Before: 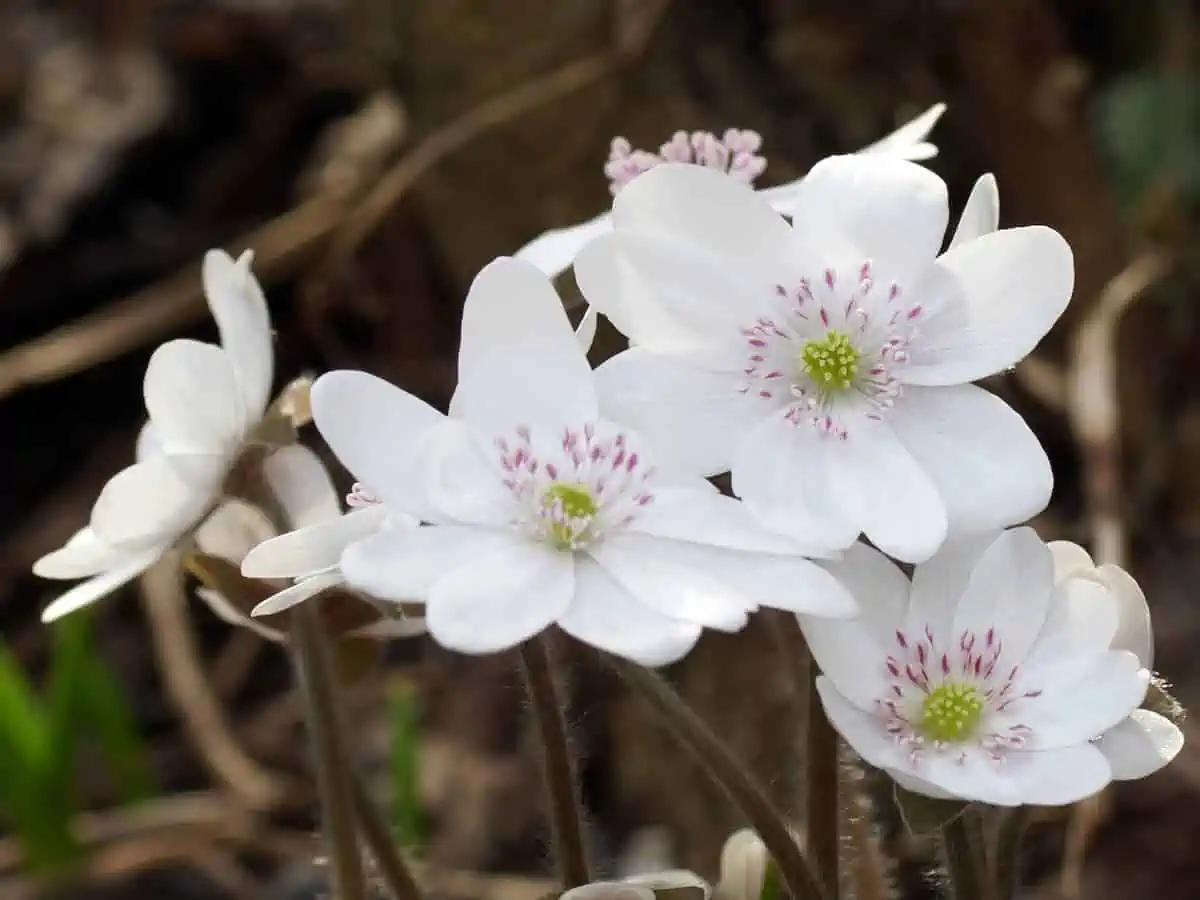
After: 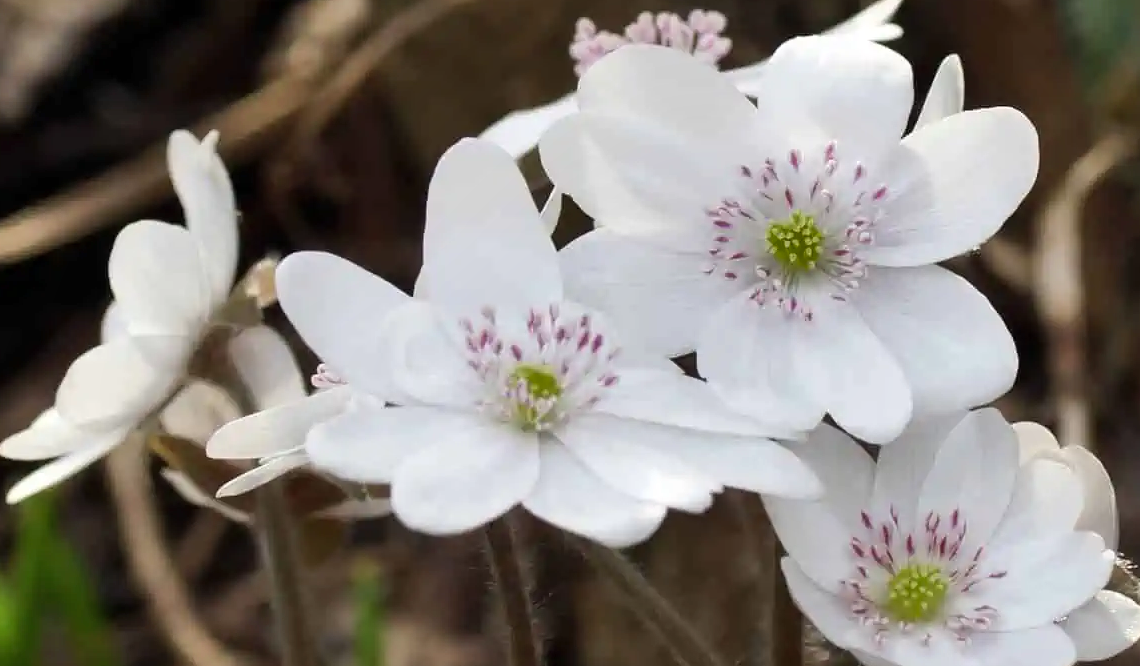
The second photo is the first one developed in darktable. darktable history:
crop and rotate: left 2.991%, top 13.302%, right 1.981%, bottom 12.636%
shadows and highlights: soften with gaussian
